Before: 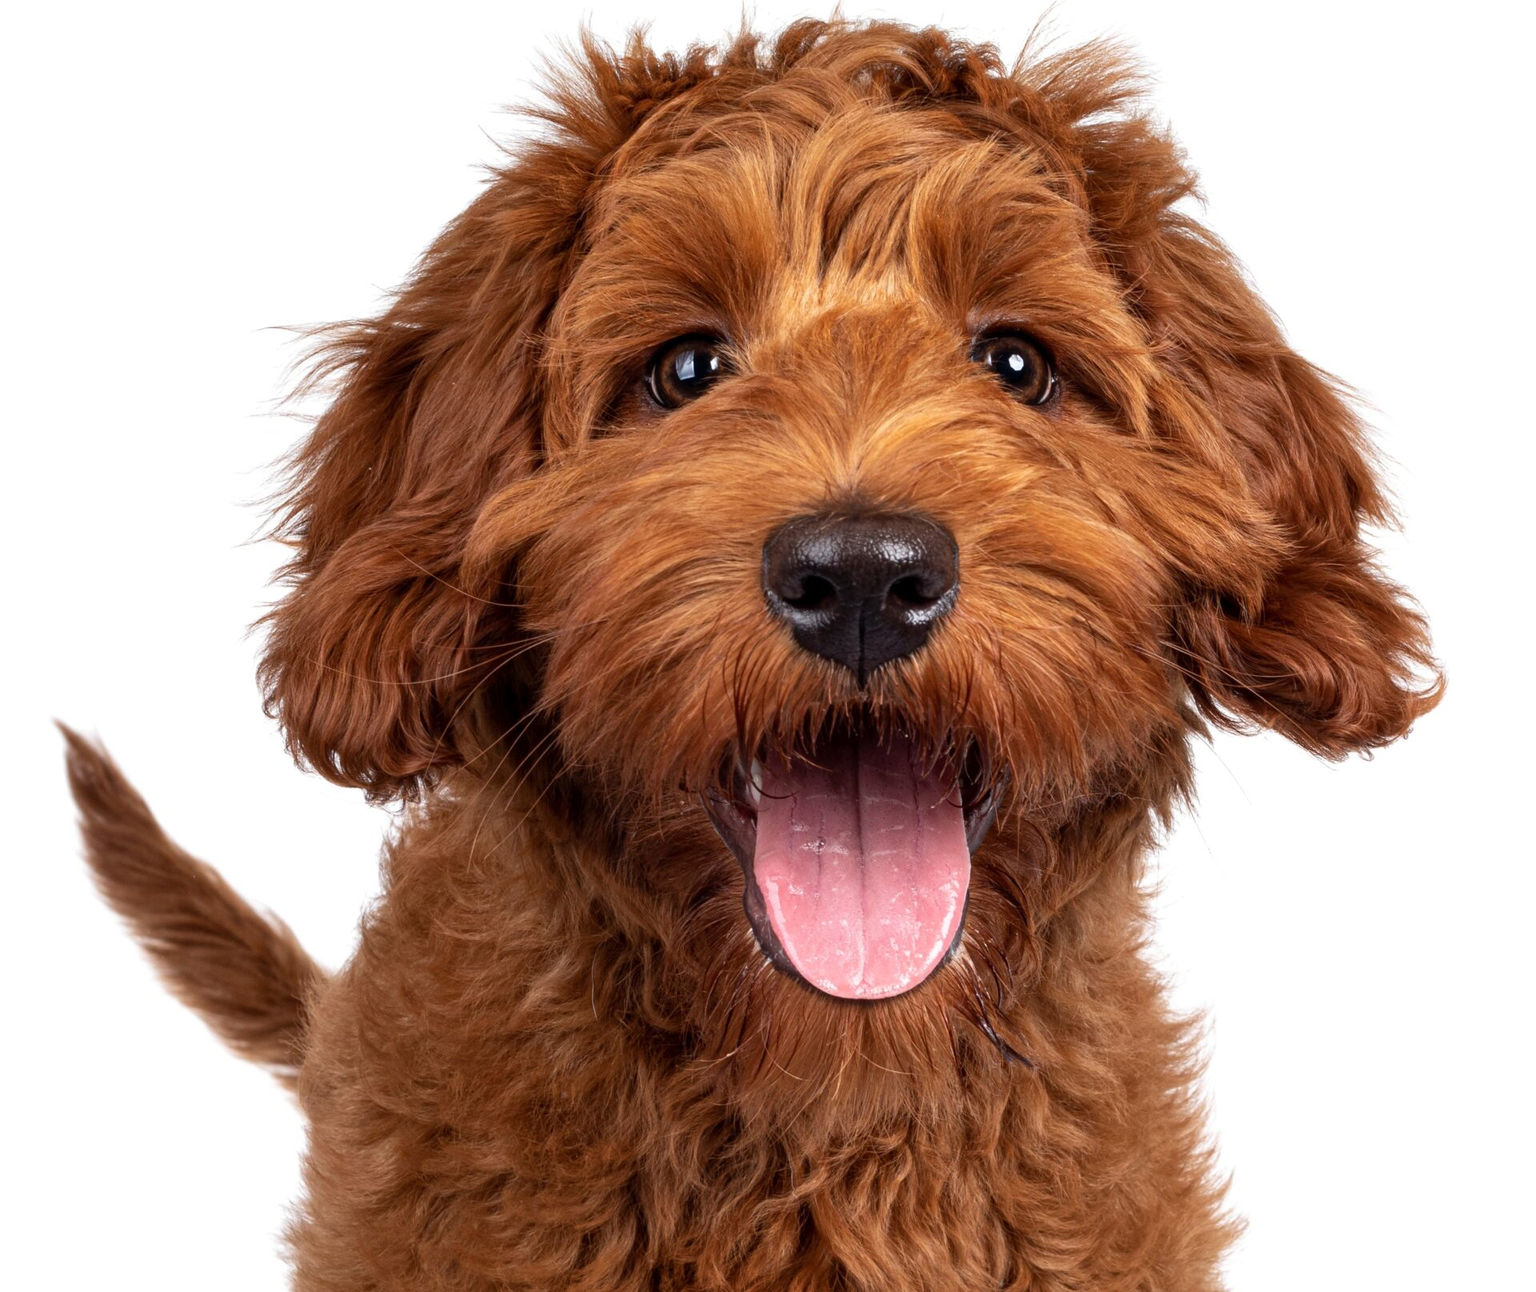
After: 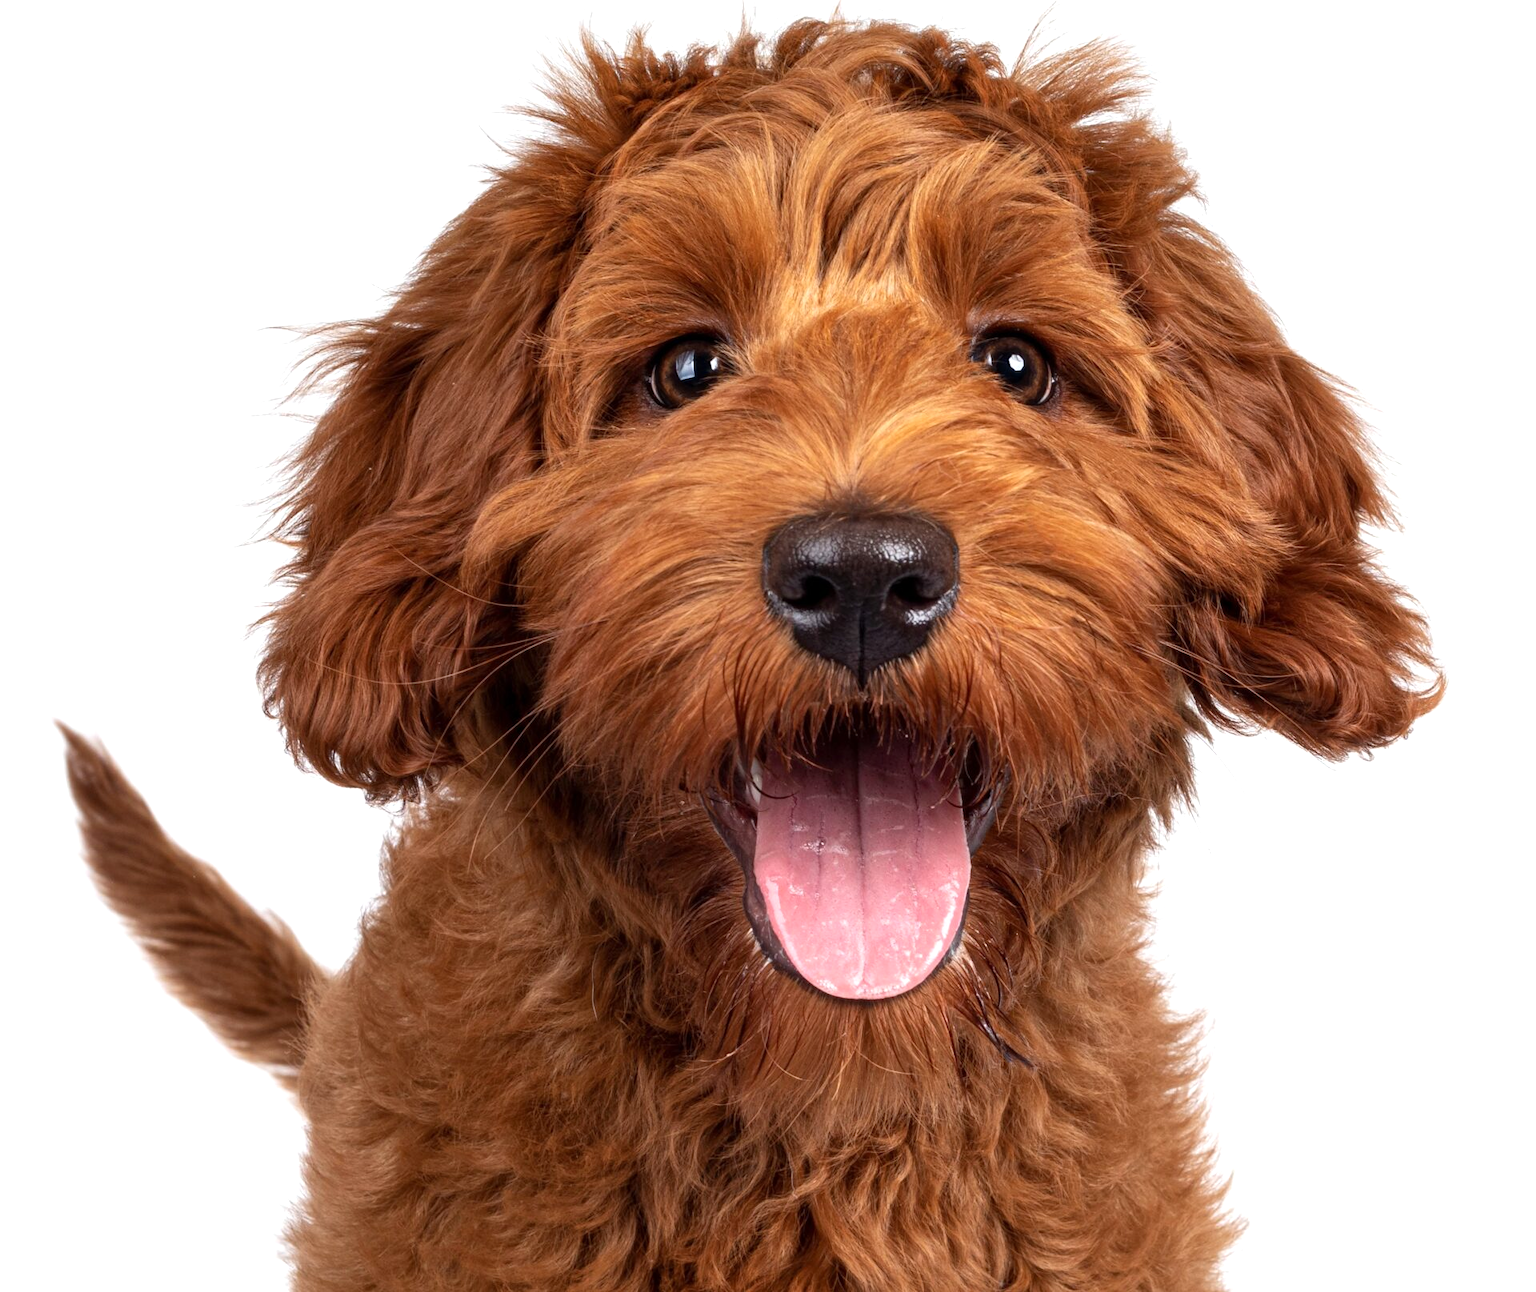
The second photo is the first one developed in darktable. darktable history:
exposure: exposure 0.171 EV, compensate exposure bias true, compensate highlight preservation false
